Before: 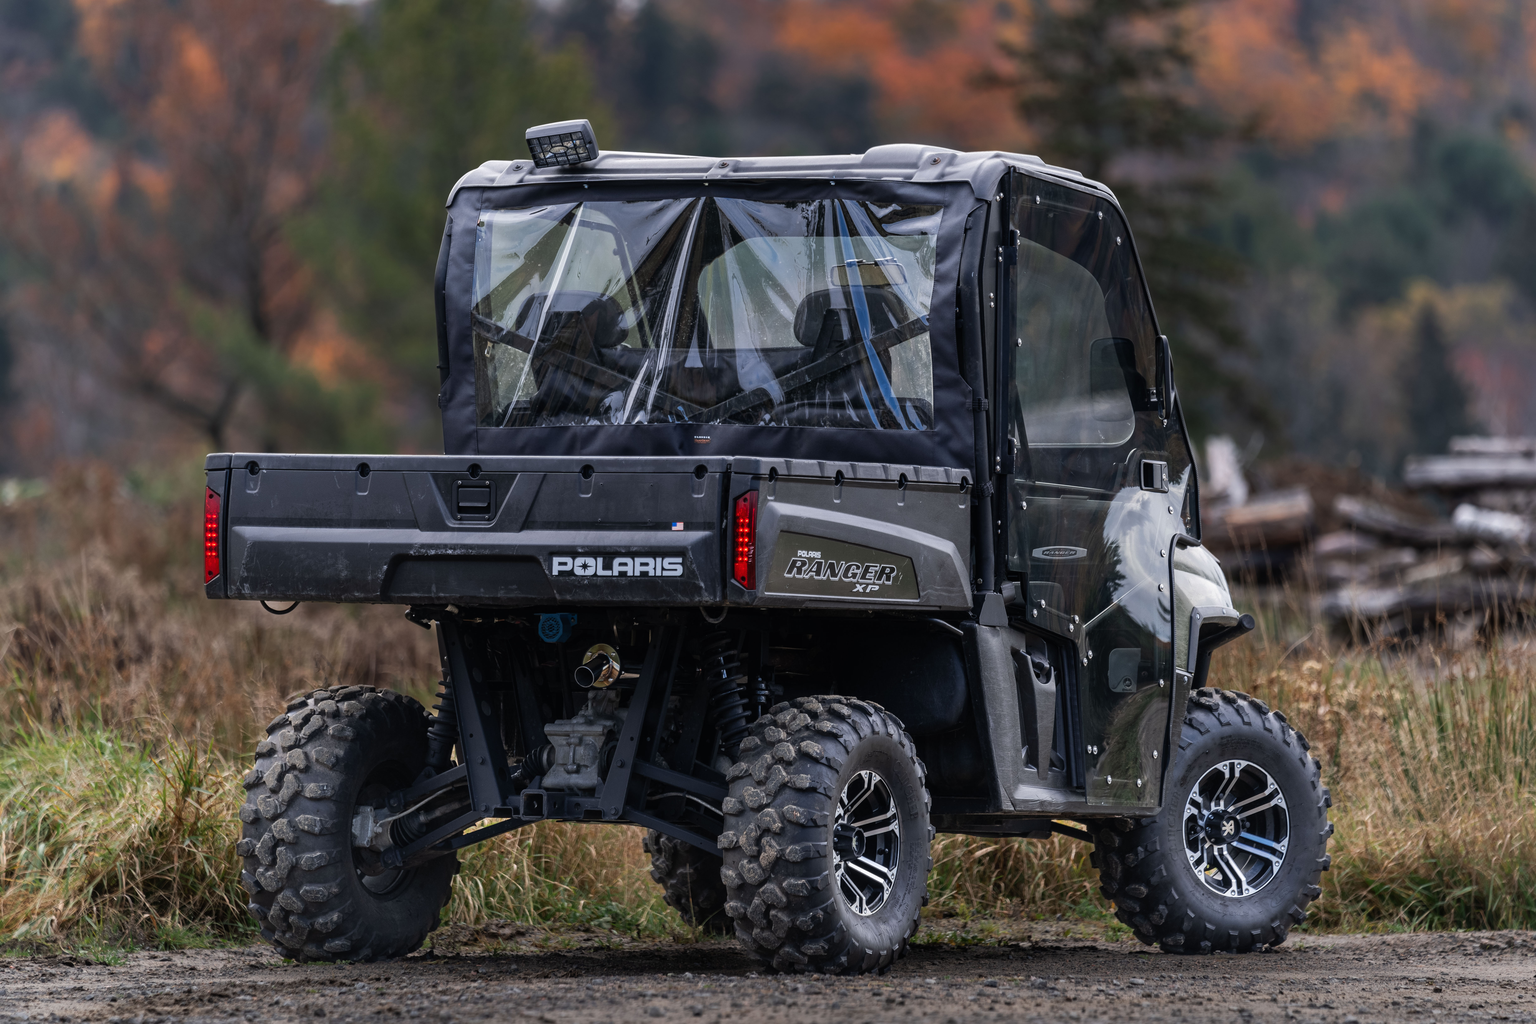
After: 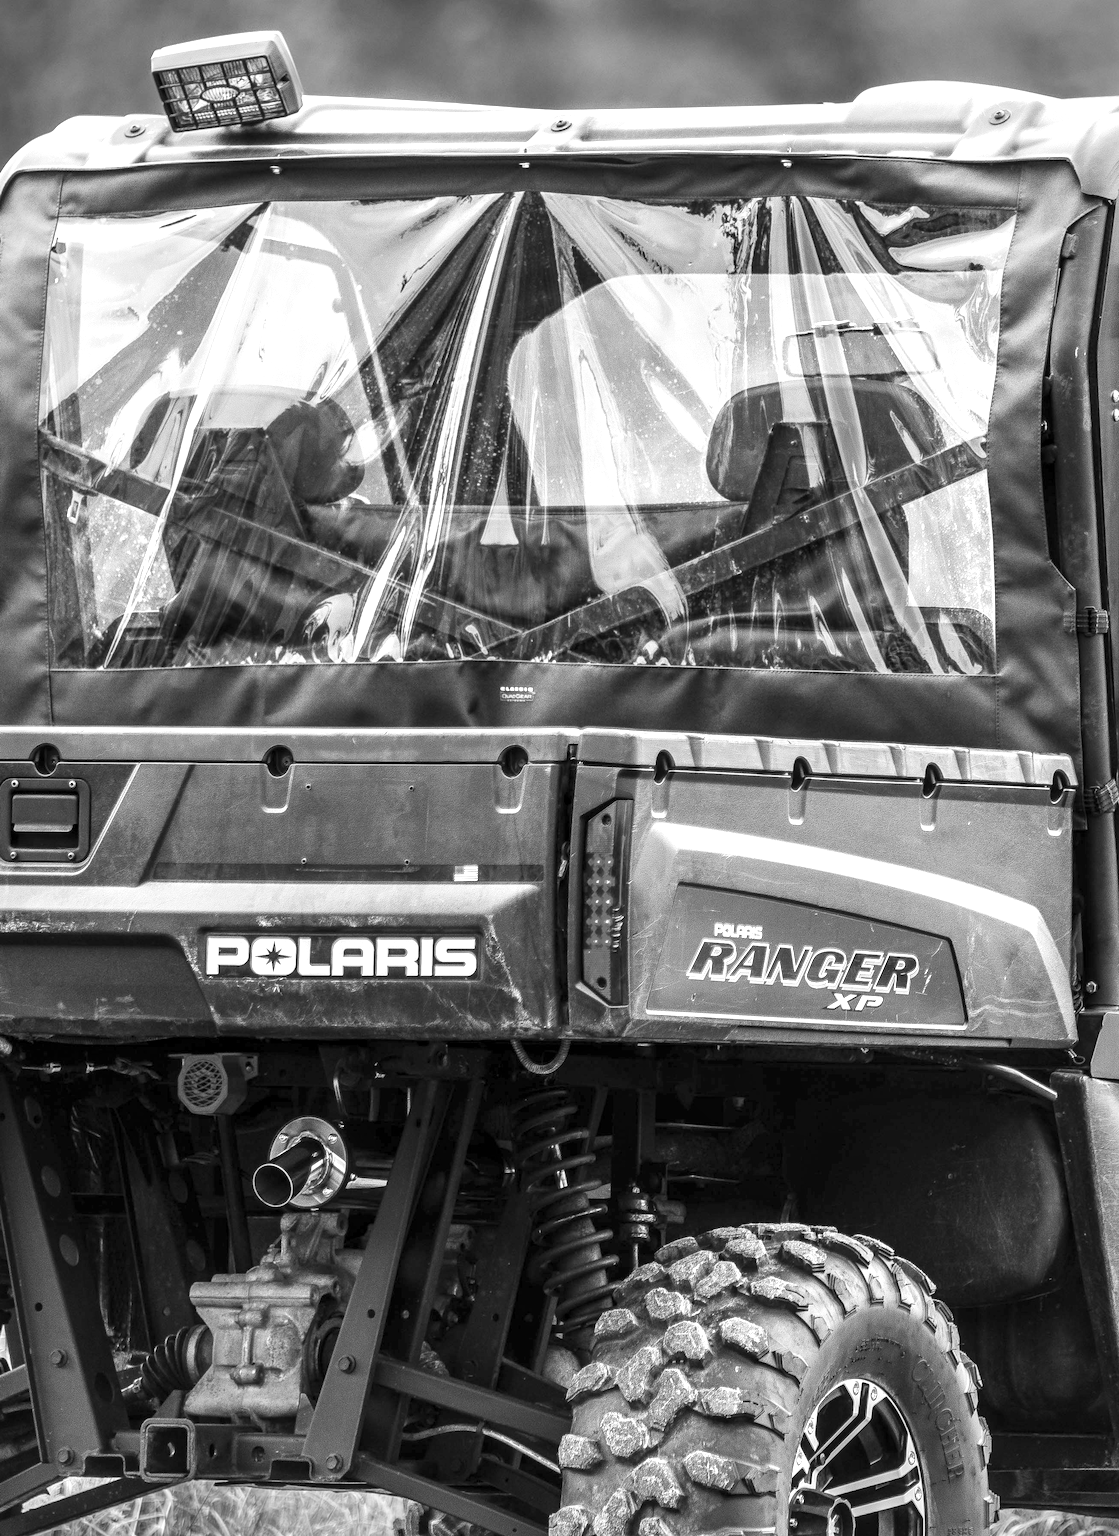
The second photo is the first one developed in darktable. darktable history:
contrast brightness saturation: contrast 0.2, brightness 0.16, saturation 0.22
exposure: black level correction 0.001, exposure 1.719 EV, compensate exposure bias true, compensate highlight preservation false
crop and rotate: left 29.476%, top 10.214%, right 35.32%, bottom 17.333%
monochrome: size 1
local contrast: on, module defaults
vignetting: fall-off start 80.87%, fall-off radius 61.59%, brightness -0.384, saturation 0.007, center (0, 0.007), automatic ratio true, width/height ratio 1.418
